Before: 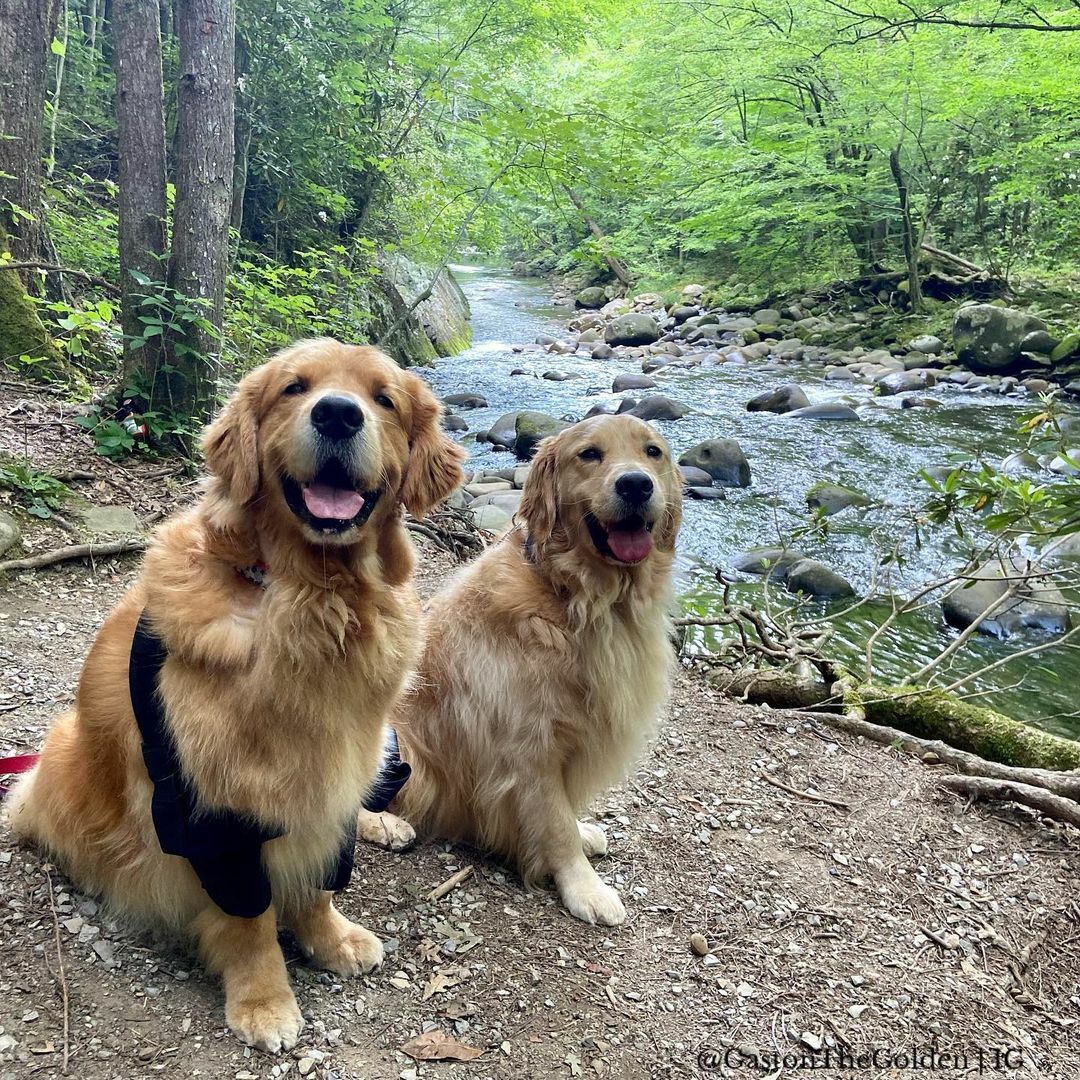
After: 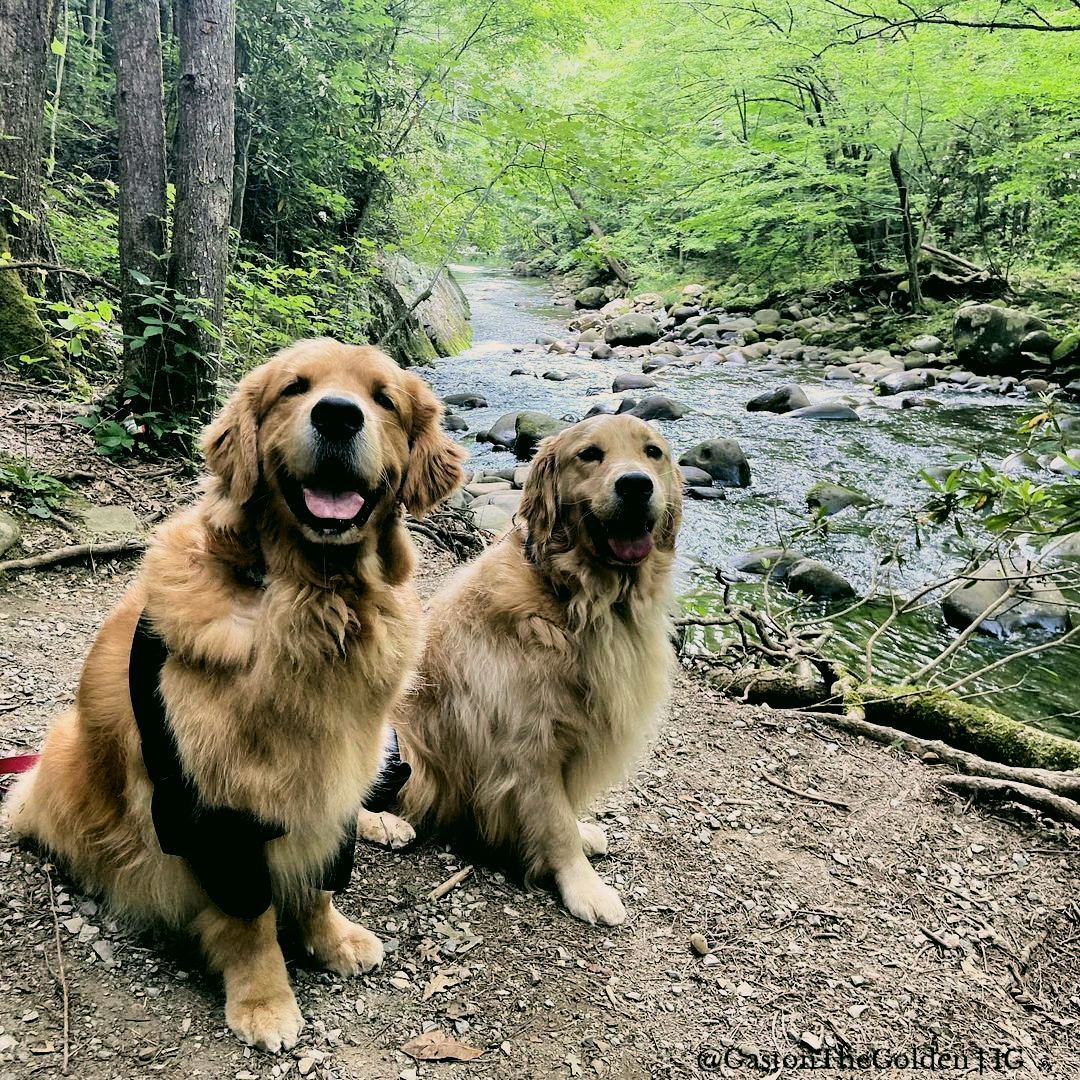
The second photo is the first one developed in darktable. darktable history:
color correction: highlights a* 4.41, highlights b* 4.97, shadows a* -7.35, shadows b* 4.84
filmic rgb: black relative exposure -5.13 EV, white relative exposure 3.99 EV, hardness 2.9, contrast 1.488
